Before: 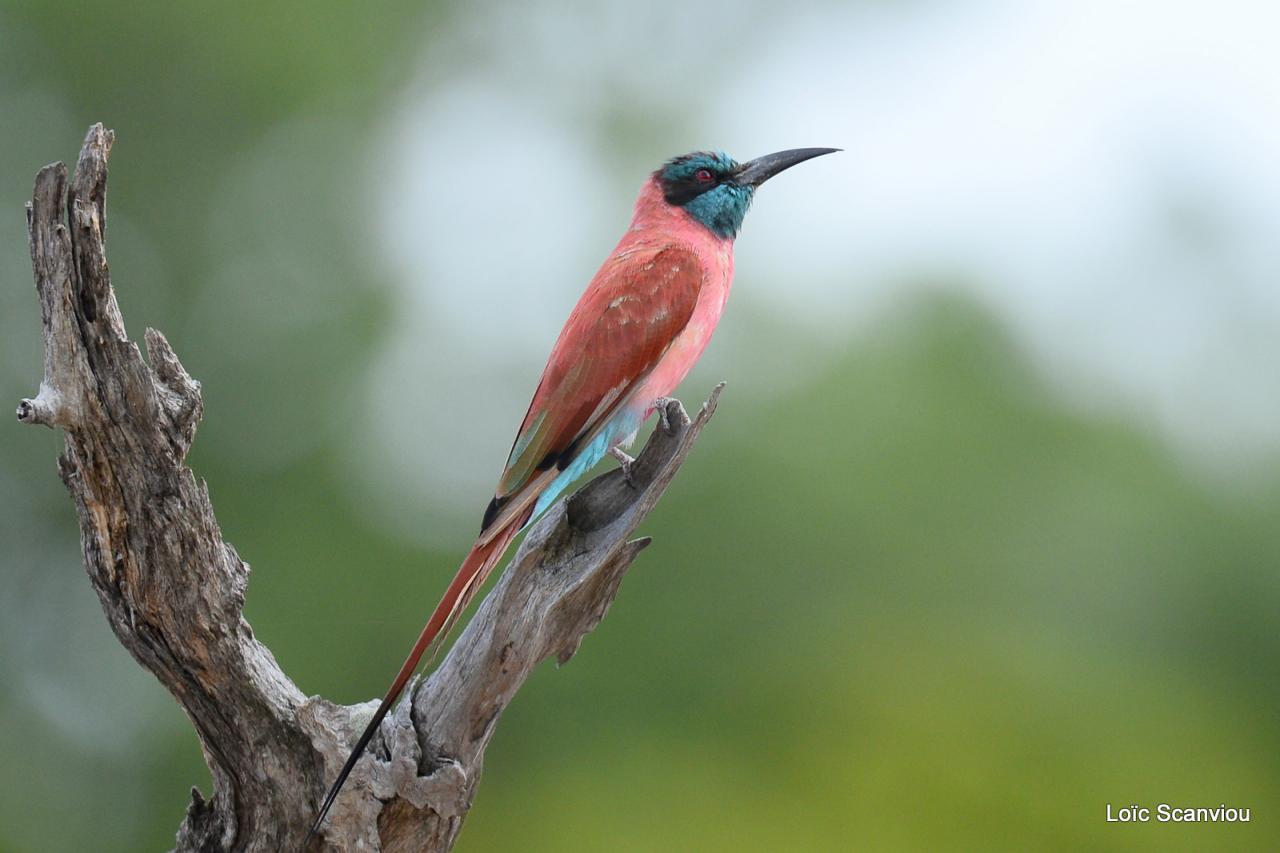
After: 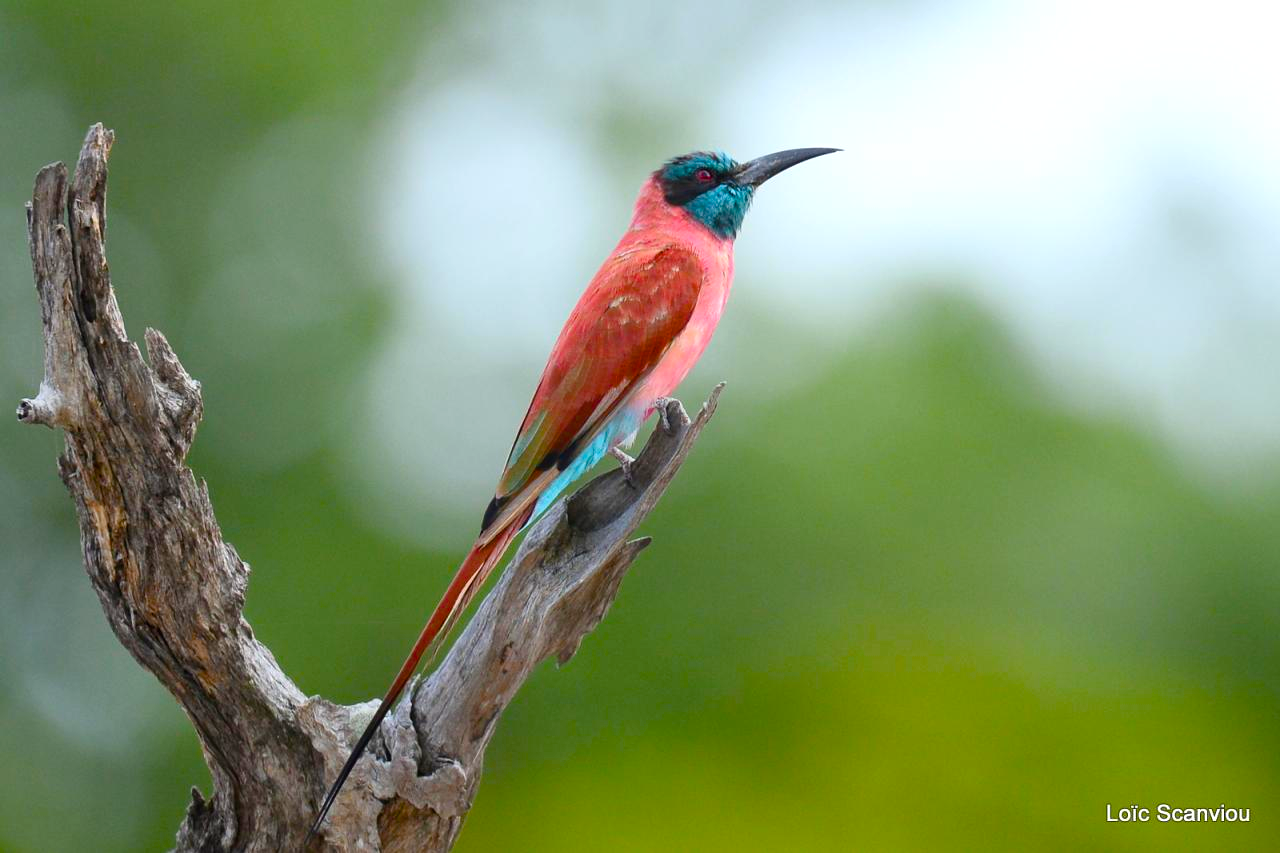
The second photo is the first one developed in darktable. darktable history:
color balance rgb: highlights gain › luminance 14.786%, perceptual saturation grading › global saturation 35.989%, perceptual saturation grading › shadows 34.675%, global vibrance 9.687%
